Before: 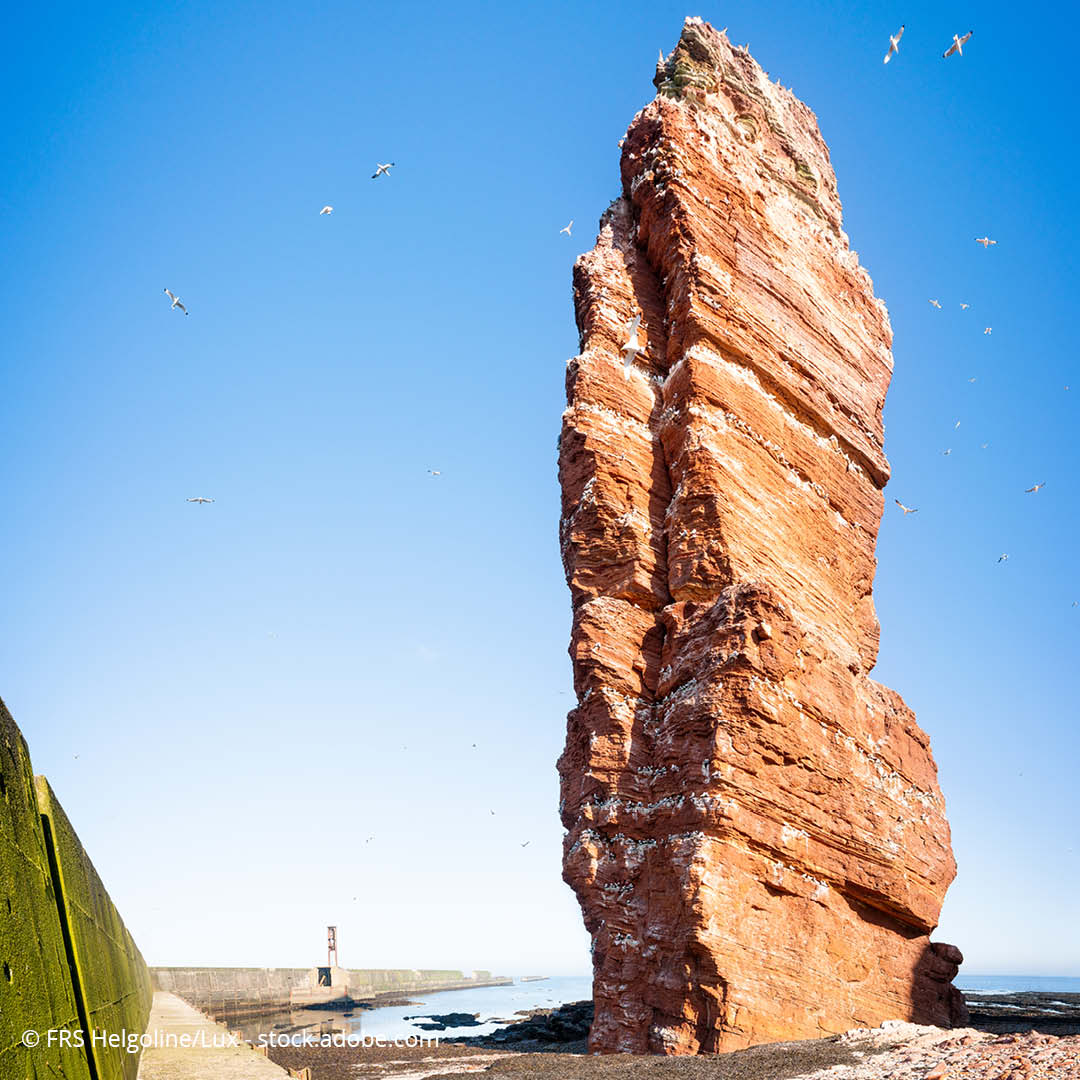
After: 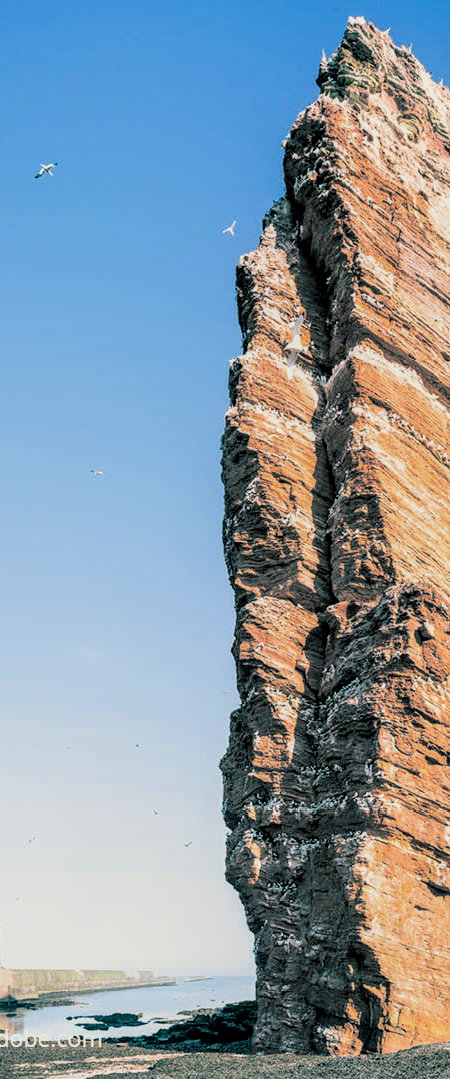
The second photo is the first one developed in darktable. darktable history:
split-toning: shadows › hue 186.43°, highlights › hue 49.29°, compress 30.29%
crop: left 31.229%, right 27.105%
local contrast: detail 130%
filmic rgb: threshold 3 EV, hardness 4.17, latitude 50%, contrast 1.1, preserve chrominance max RGB, color science v6 (2022), contrast in shadows safe, contrast in highlights safe, enable highlight reconstruction true
